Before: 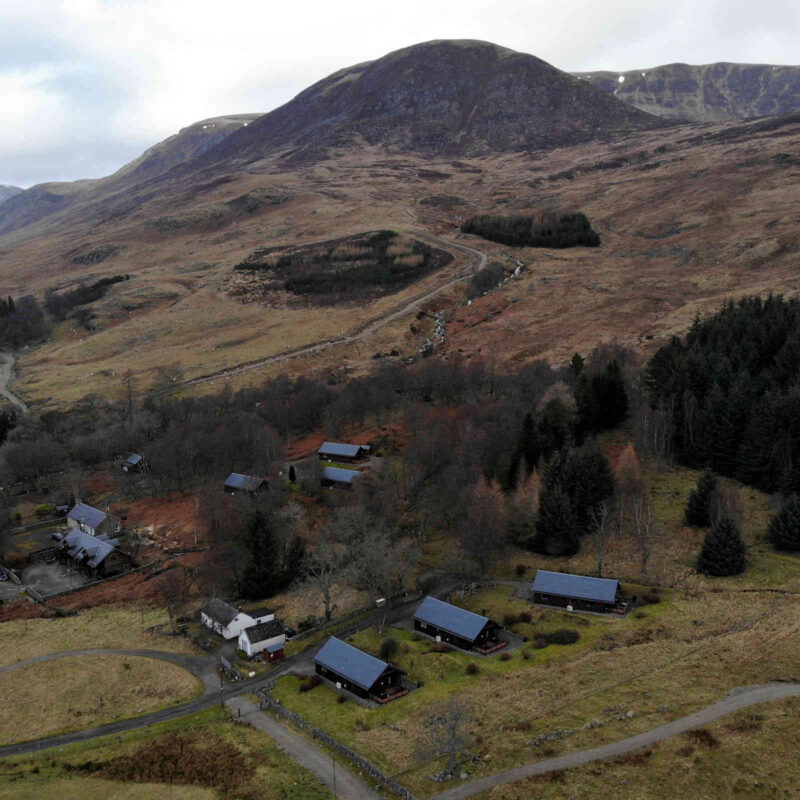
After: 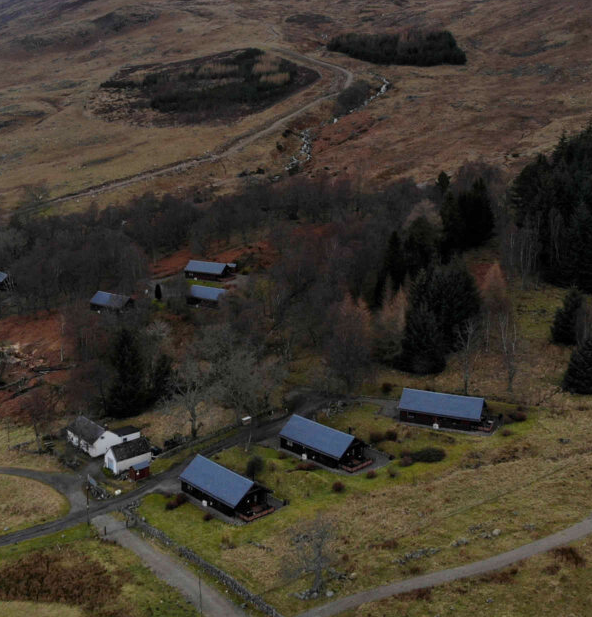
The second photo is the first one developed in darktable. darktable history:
crop: left 16.871%, top 22.857%, right 9.116%
vibrance: vibrance 15%
graduated density: on, module defaults
